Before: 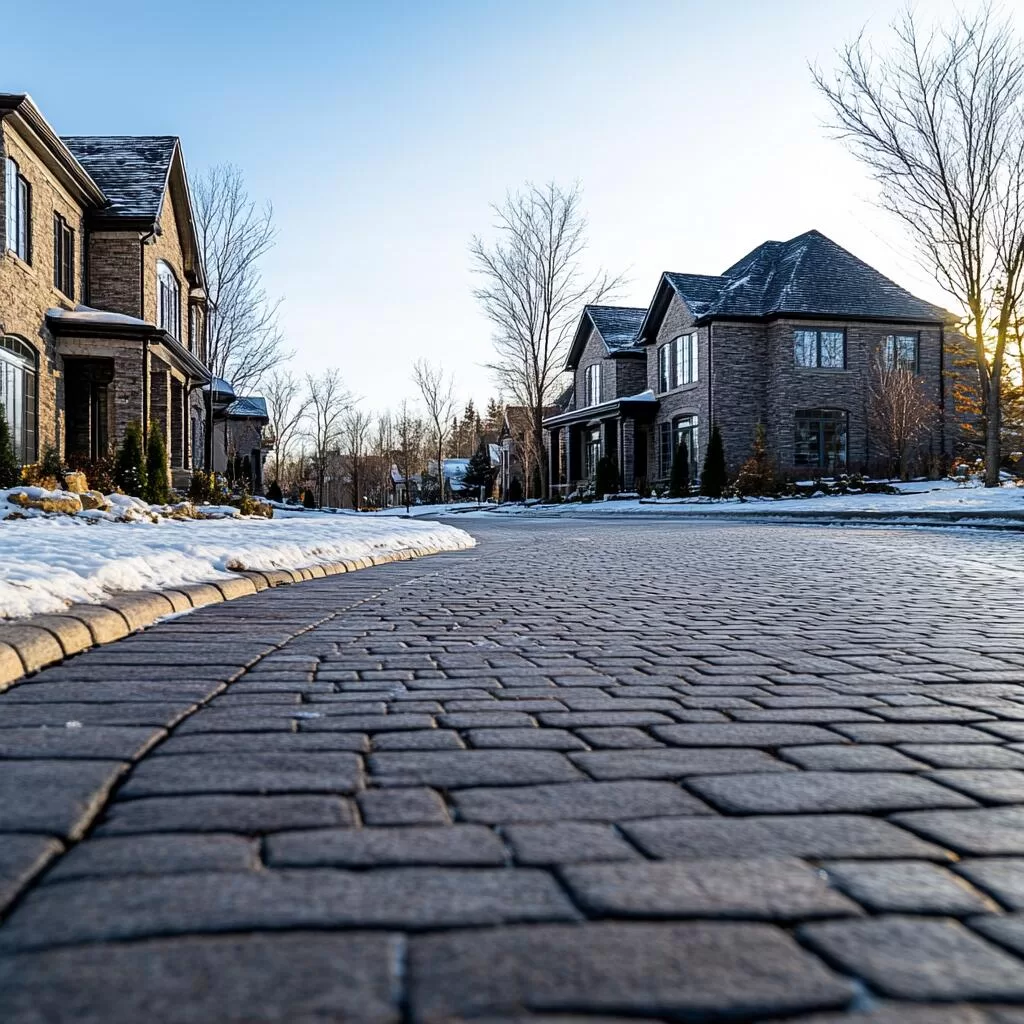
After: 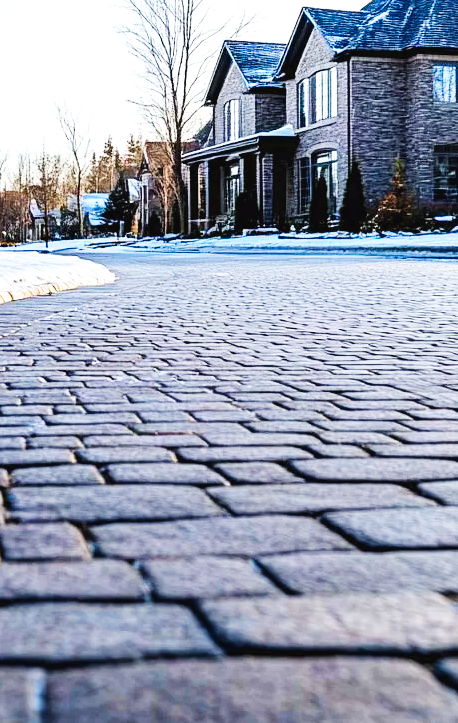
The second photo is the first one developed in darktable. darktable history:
base curve: curves: ch0 [(0, 0.003) (0.001, 0.002) (0.006, 0.004) (0.02, 0.022) (0.048, 0.086) (0.094, 0.234) (0.162, 0.431) (0.258, 0.629) (0.385, 0.8) (0.548, 0.918) (0.751, 0.988) (1, 1)], preserve colors none
contrast brightness saturation: brightness 0.089, saturation 0.194
crop: left 35.323%, top 25.935%, right 19.87%, bottom 3.404%
